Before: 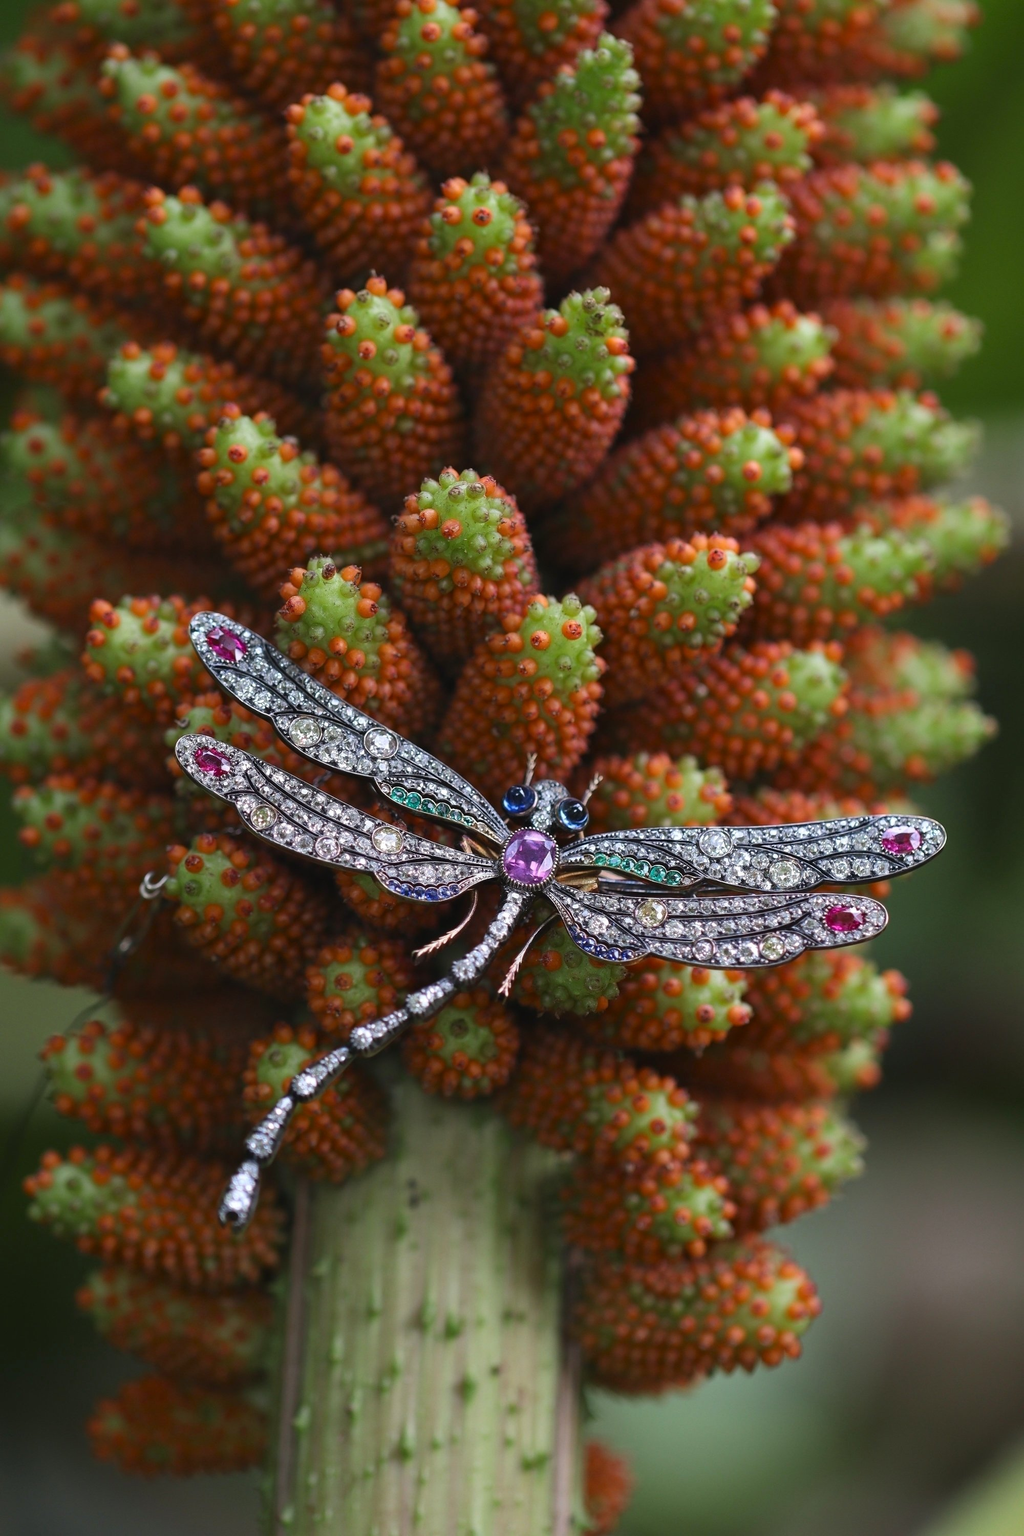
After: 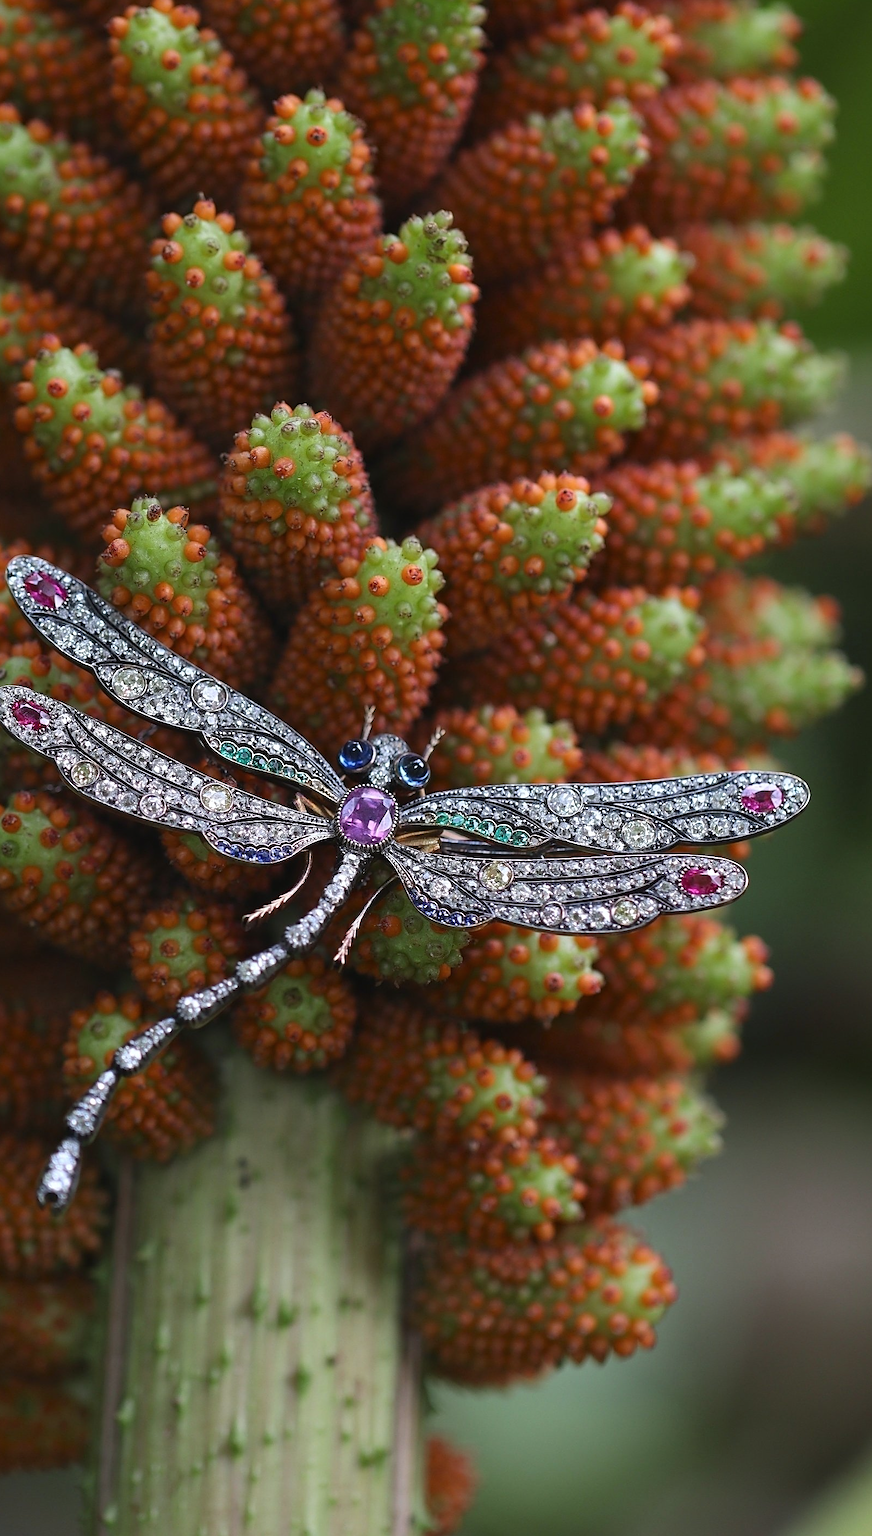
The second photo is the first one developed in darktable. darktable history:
crop and rotate: left 17.959%, top 5.771%, right 1.742%
white balance: red 0.986, blue 1.01
sharpen: on, module defaults
contrast brightness saturation: saturation -0.05
